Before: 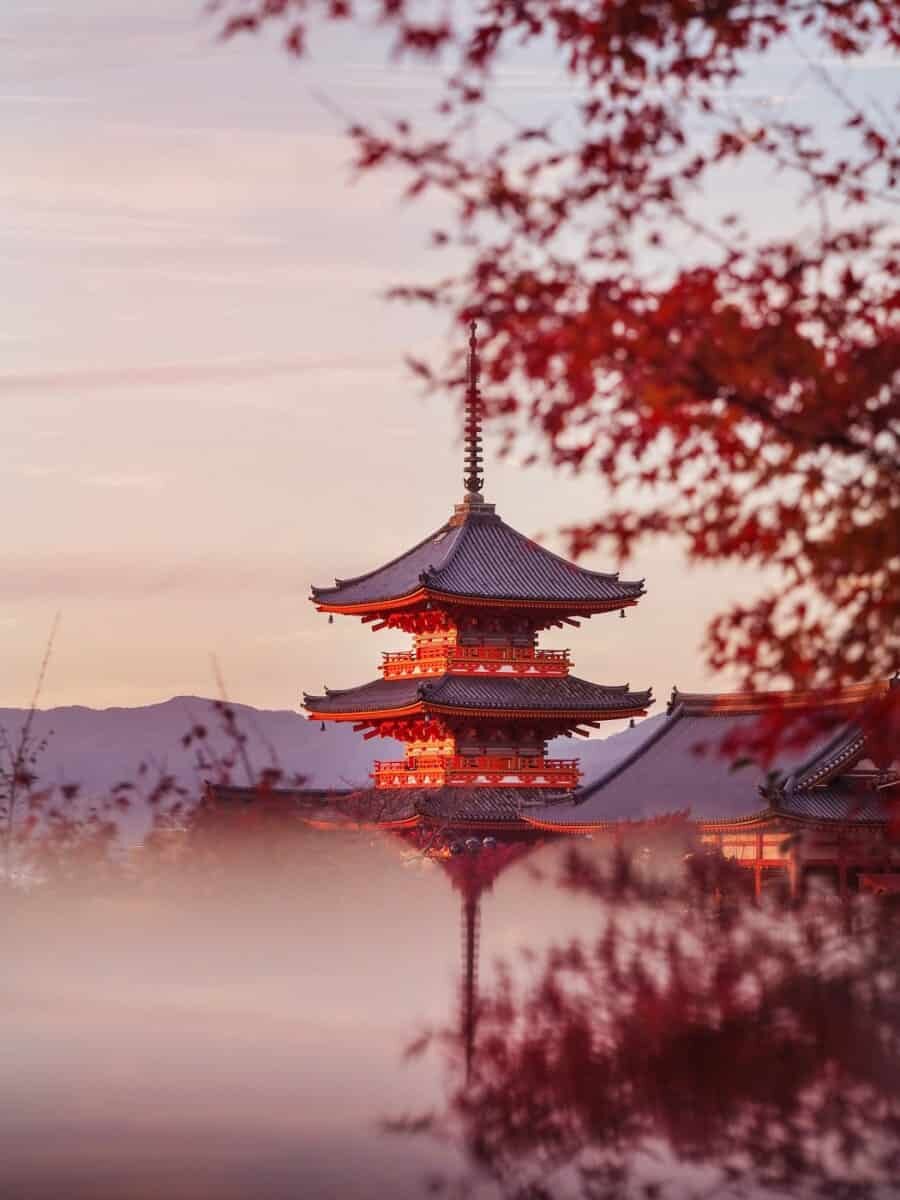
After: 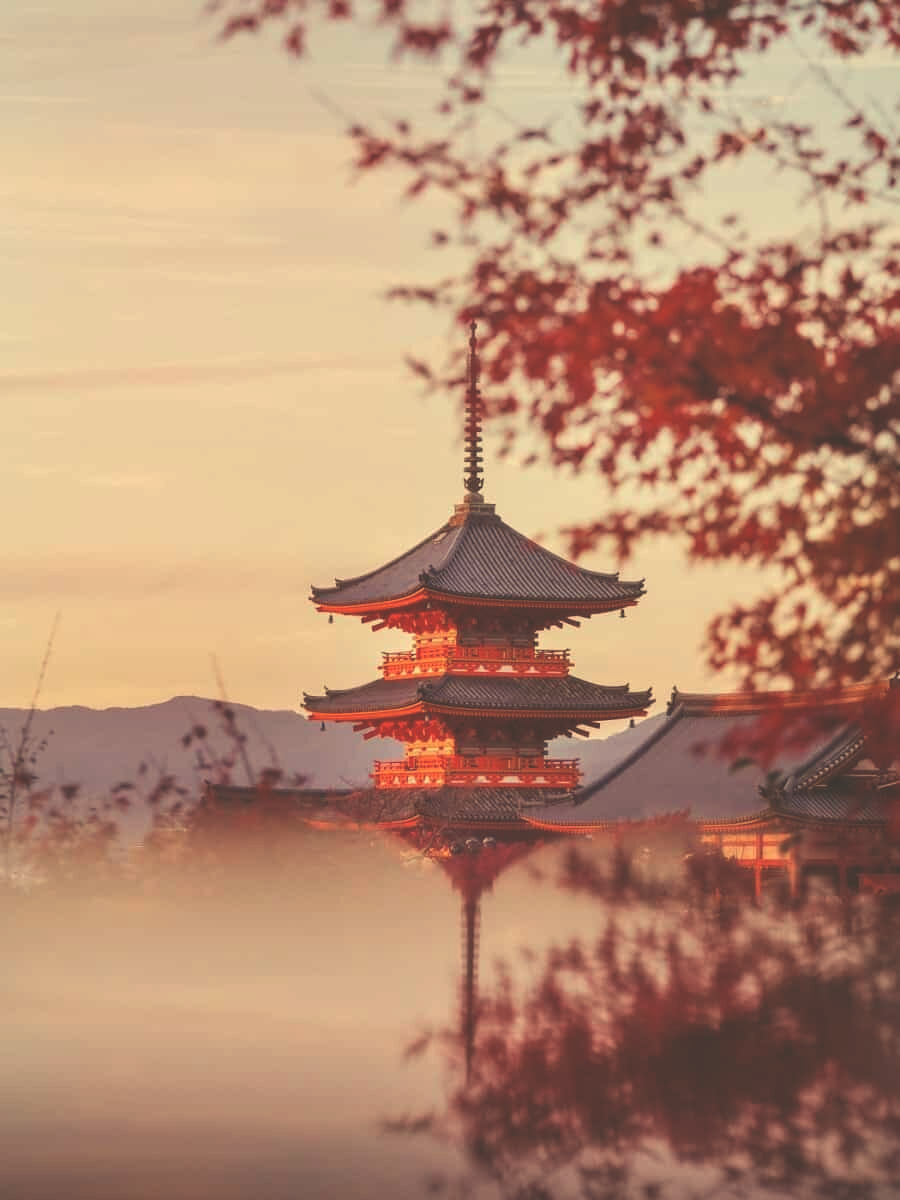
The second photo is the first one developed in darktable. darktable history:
color balance: lift [1.004, 1.002, 1.002, 0.998], gamma [1, 1.007, 1.002, 0.993], gain [1, 0.977, 1.013, 1.023], contrast -3.64%
white balance: red 1.08, blue 0.791
exposure: black level correction -0.03, compensate highlight preservation false
